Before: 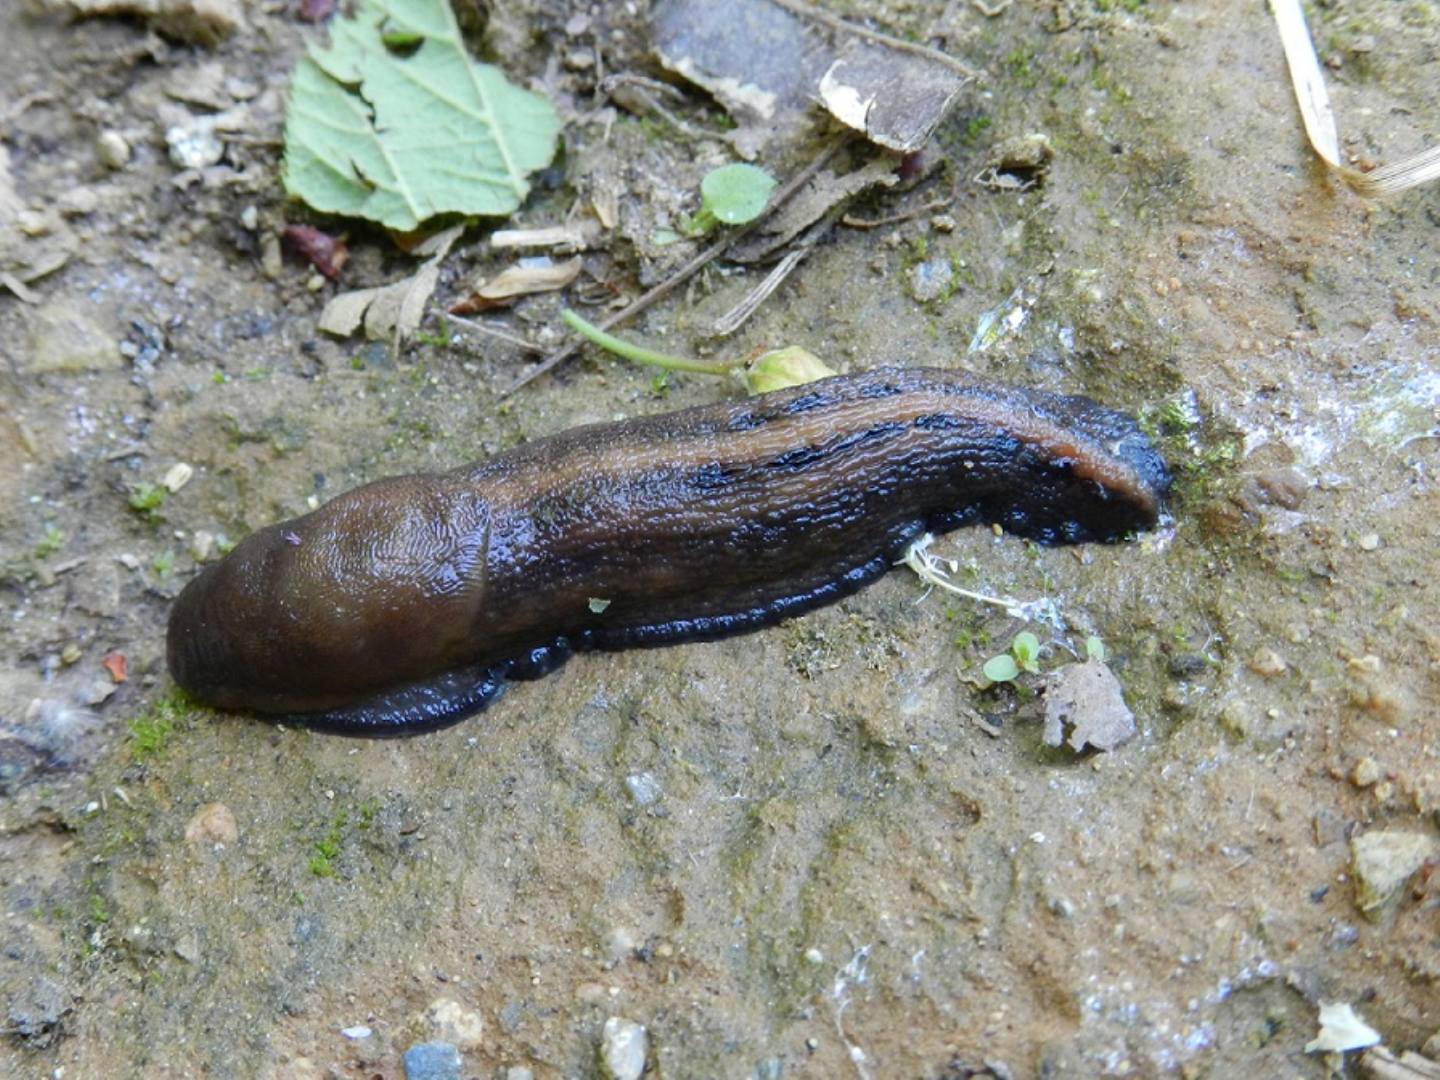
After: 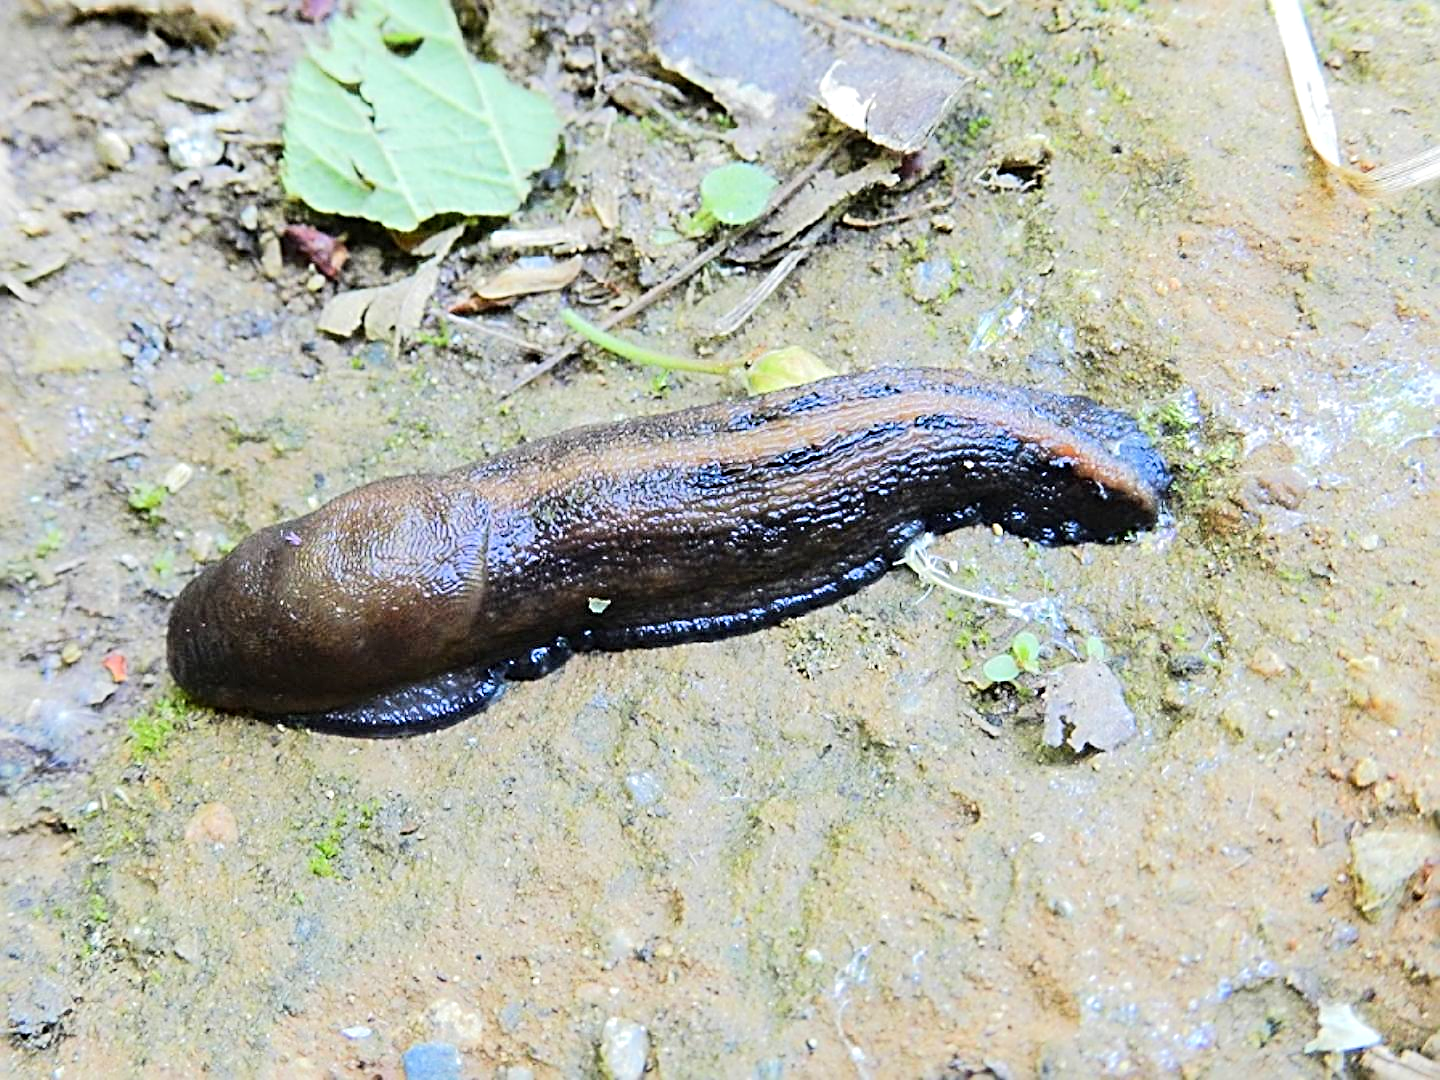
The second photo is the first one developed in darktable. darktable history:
tone equalizer: -7 EV 0.165 EV, -6 EV 0.623 EV, -5 EV 1.12 EV, -4 EV 1.3 EV, -3 EV 1.16 EV, -2 EV 0.6 EV, -1 EV 0.147 EV, edges refinement/feathering 500, mask exposure compensation -1.57 EV, preserve details no
sharpen: radius 2.988, amount 0.755
